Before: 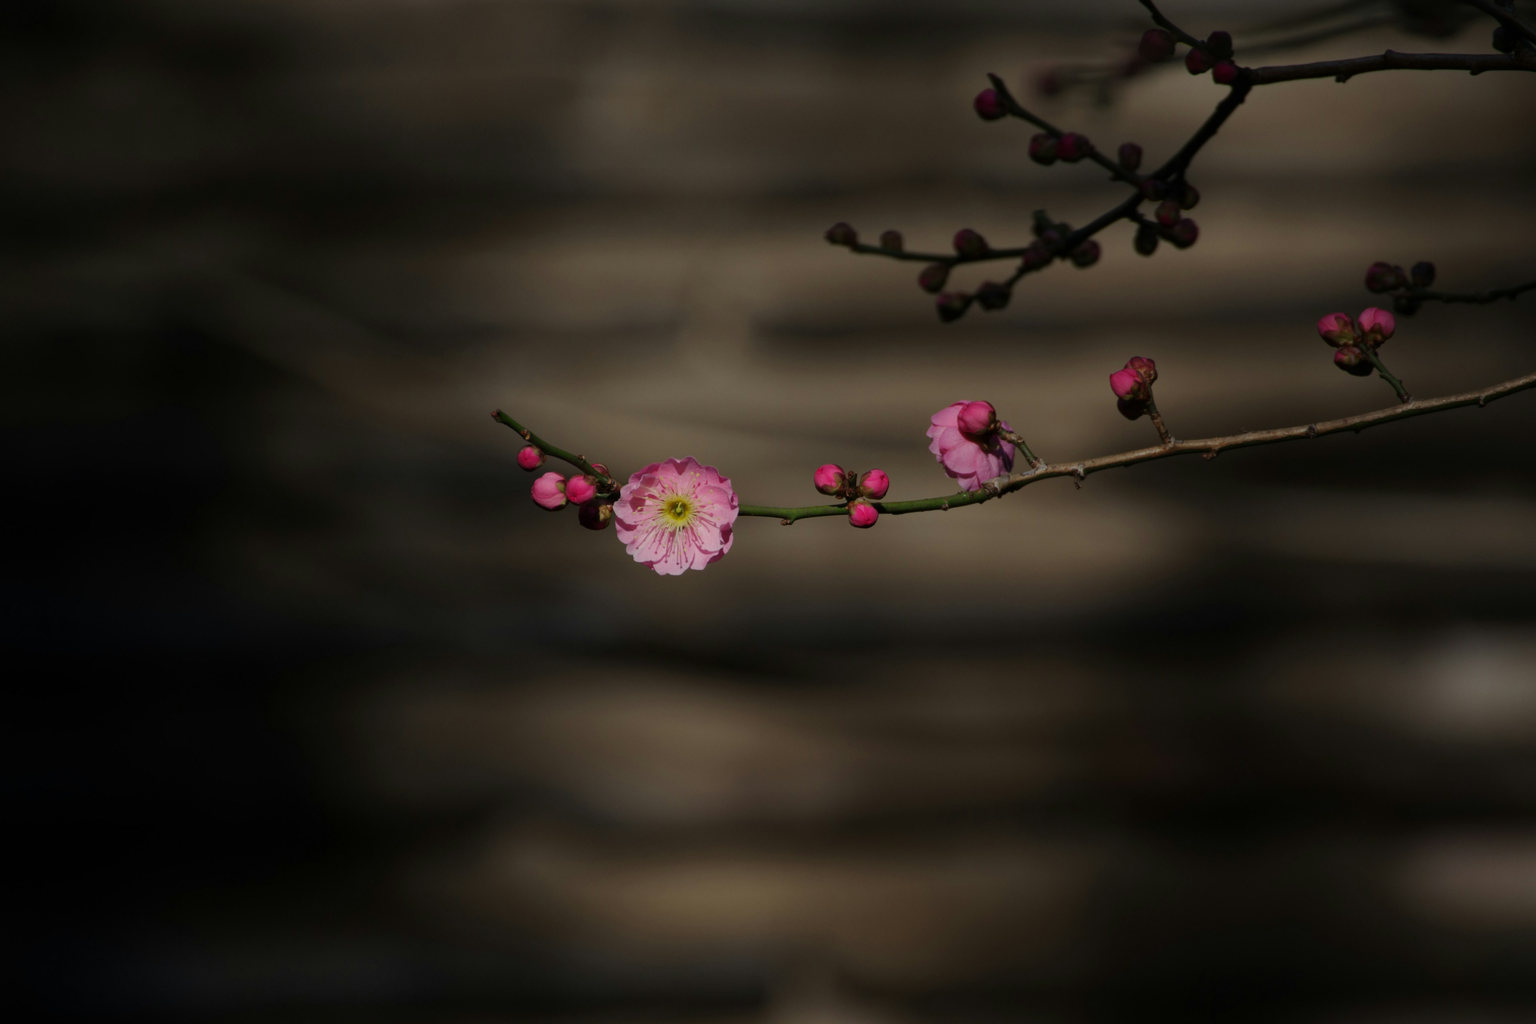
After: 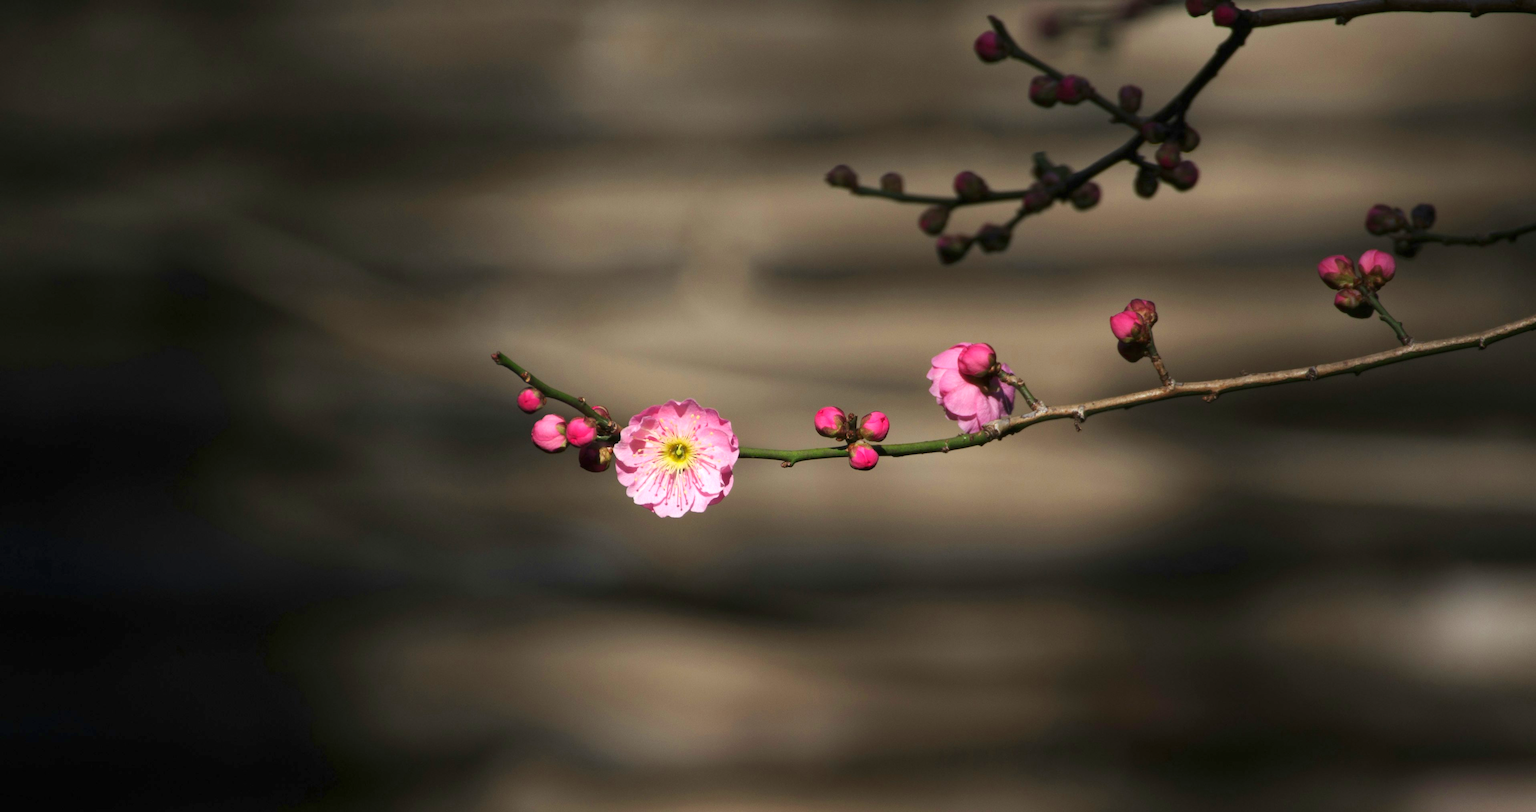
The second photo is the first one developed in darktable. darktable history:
crop and rotate: top 5.667%, bottom 14.937%
exposure: black level correction 0, exposure 1.379 EV, compensate exposure bias true, compensate highlight preservation false
